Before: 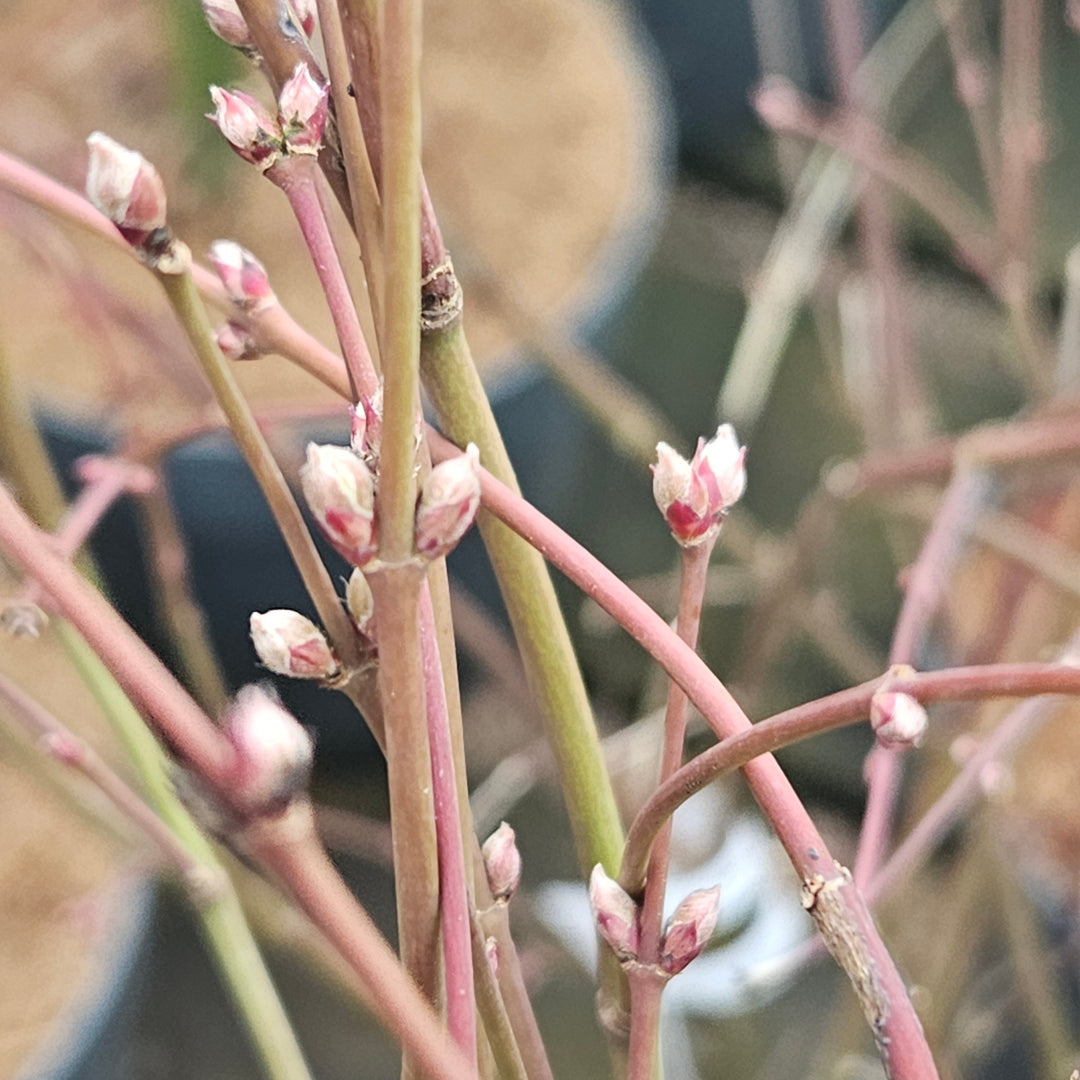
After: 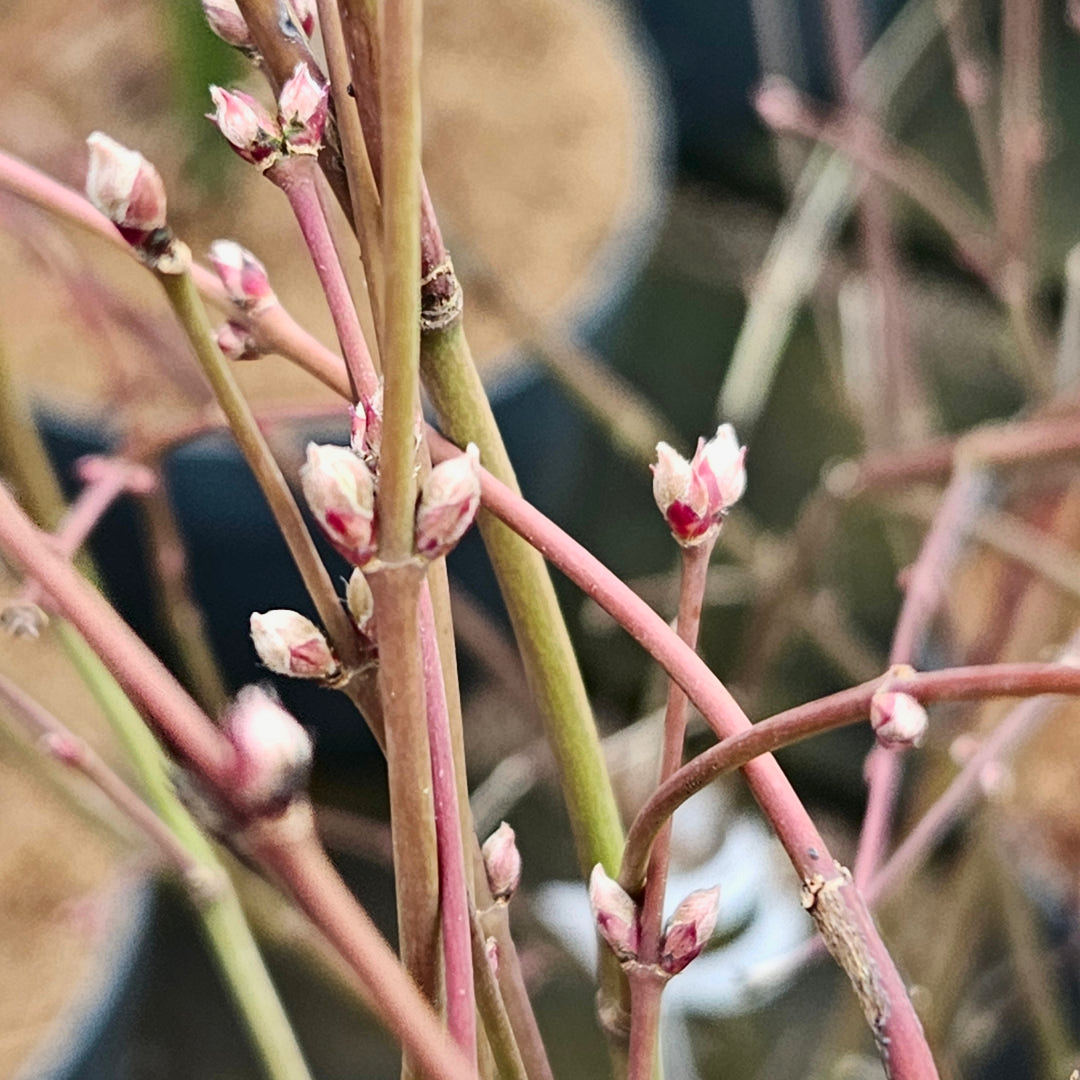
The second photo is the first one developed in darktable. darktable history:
contrast brightness saturation: contrast 0.211, brightness -0.102, saturation 0.207
exposure: exposure -0.18 EV, compensate exposure bias true, compensate highlight preservation false
